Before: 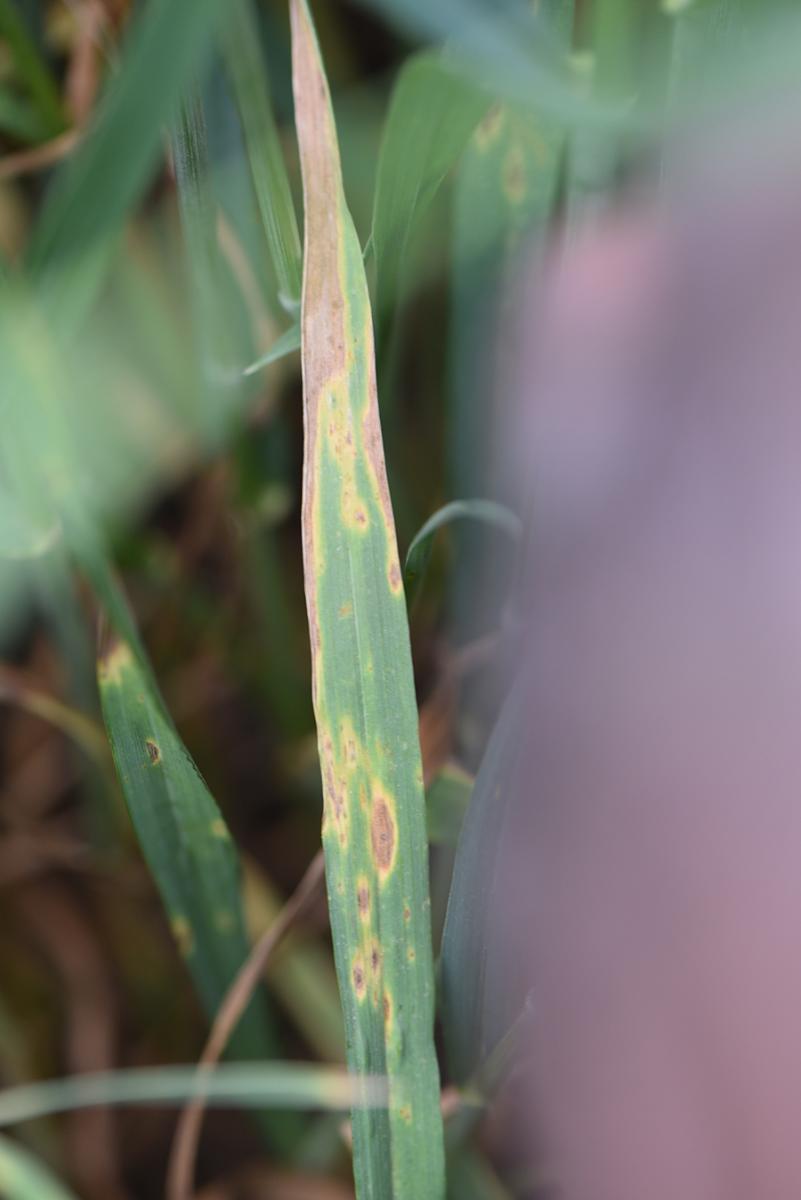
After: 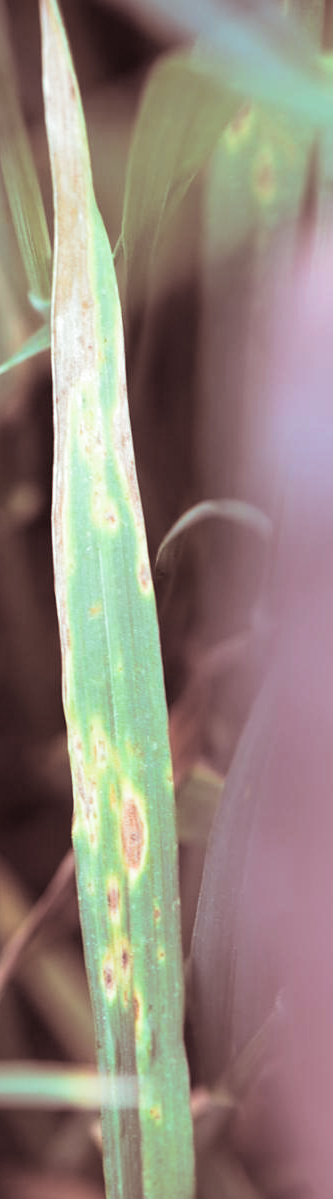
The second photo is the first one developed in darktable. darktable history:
exposure: exposure 0.6 EV, compensate highlight preservation false
contrast brightness saturation: contrast 0.04, saturation 0.16
crop: left 31.229%, right 27.105%
split-toning: shadows › saturation 0.3, highlights › hue 180°, highlights › saturation 0.3, compress 0%
